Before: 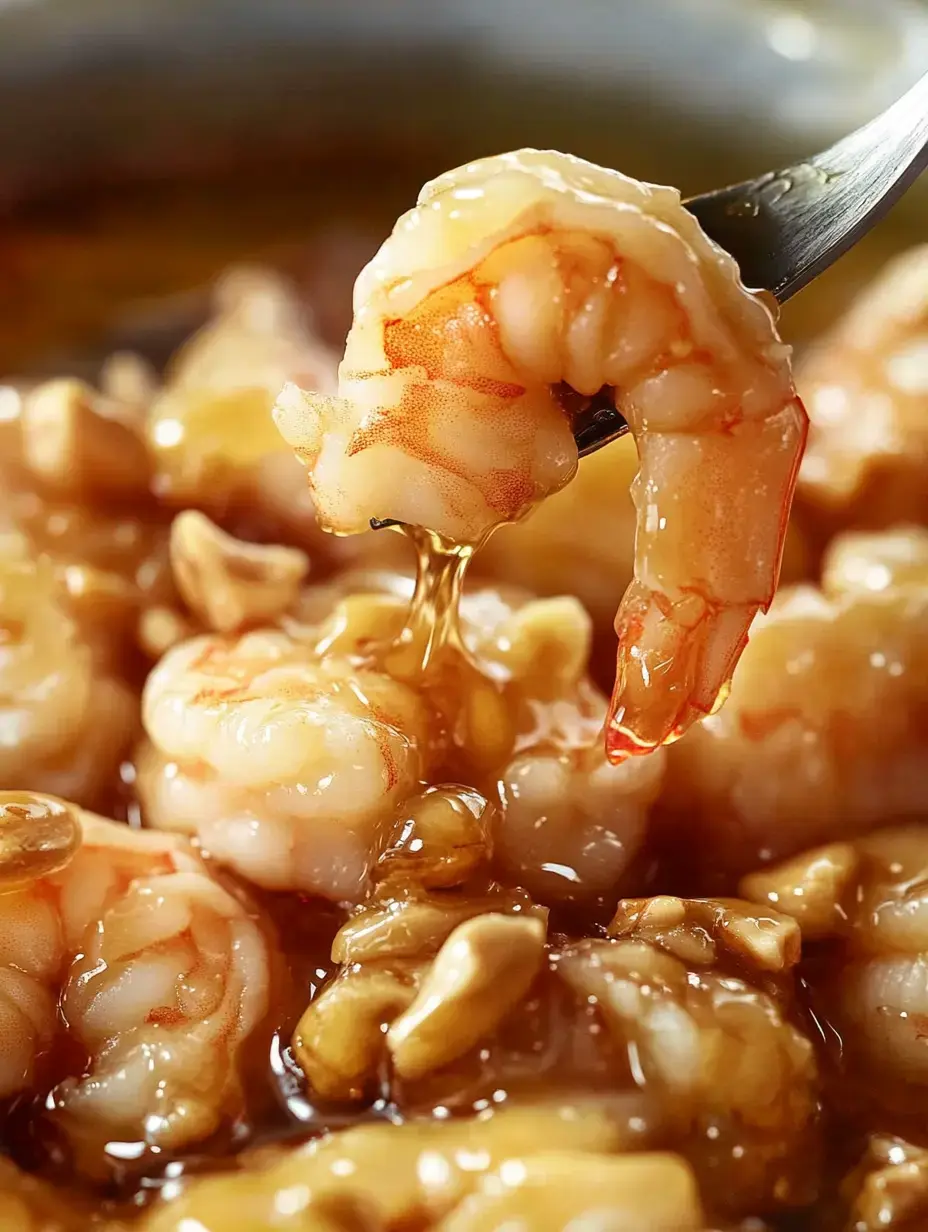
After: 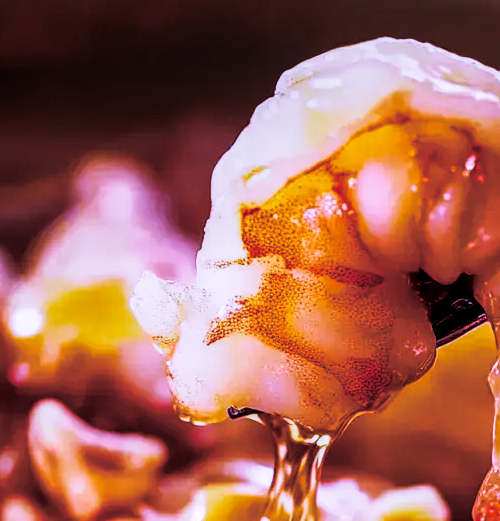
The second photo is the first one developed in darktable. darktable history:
exposure: exposure -1.468 EV, compensate highlight preservation false
white balance: red 0.98, blue 1.61
crop: left 15.306%, top 9.065%, right 30.789%, bottom 48.638%
color balance rgb: perceptual saturation grading › global saturation 20%, perceptual saturation grading › highlights -25%, perceptual saturation grading › shadows 50.52%, global vibrance 40.24%
tone curve: curves: ch0 [(0, 0.024) (0.119, 0.146) (0.474, 0.464) (0.718, 0.721) (0.817, 0.839) (1, 0.998)]; ch1 [(0, 0) (0.377, 0.416) (0.439, 0.451) (0.477, 0.477) (0.501, 0.497) (0.538, 0.544) (0.58, 0.602) (0.664, 0.676) (0.783, 0.804) (1, 1)]; ch2 [(0, 0) (0.38, 0.405) (0.463, 0.456) (0.498, 0.497) (0.524, 0.535) (0.578, 0.576) (0.648, 0.665) (1, 1)], color space Lab, independent channels, preserve colors none
local contrast: detail 130%
split-toning: shadows › saturation 0.41, highlights › saturation 0, compress 33.55%
base curve: curves: ch0 [(0, 0) (0.007, 0.004) (0.027, 0.03) (0.046, 0.07) (0.207, 0.54) (0.442, 0.872) (0.673, 0.972) (1, 1)], preserve colors none
